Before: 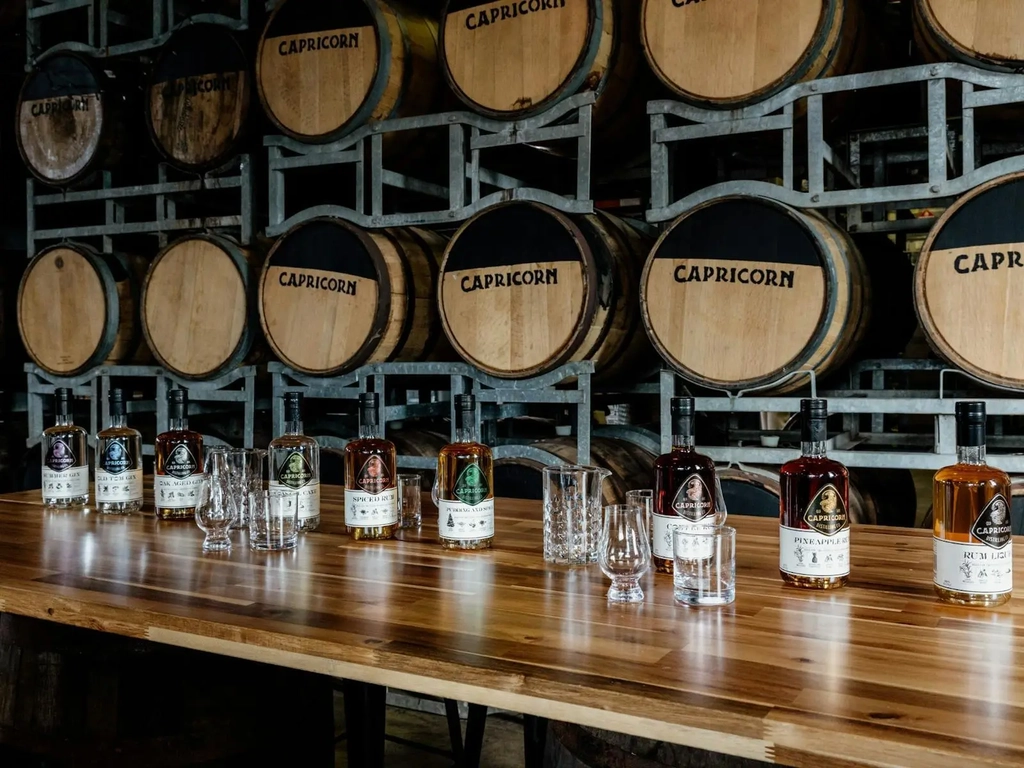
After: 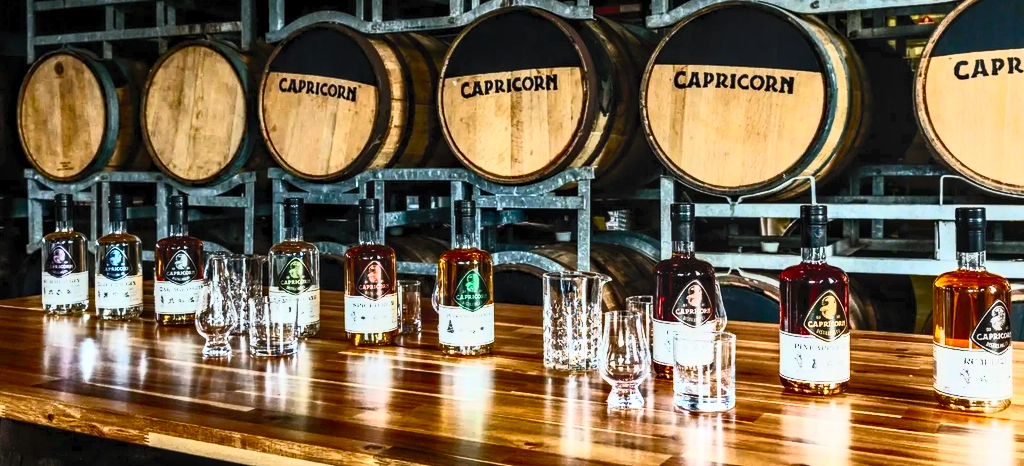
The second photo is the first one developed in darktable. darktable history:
contrast brightness saturation: contrast 0.83, brightness 0.59, saturation 0.59
crop and rotate: top 25.357%, bottom 13.942%
local contrast: on, module defaults
haze removal: compatibility mode true, adaptive false
